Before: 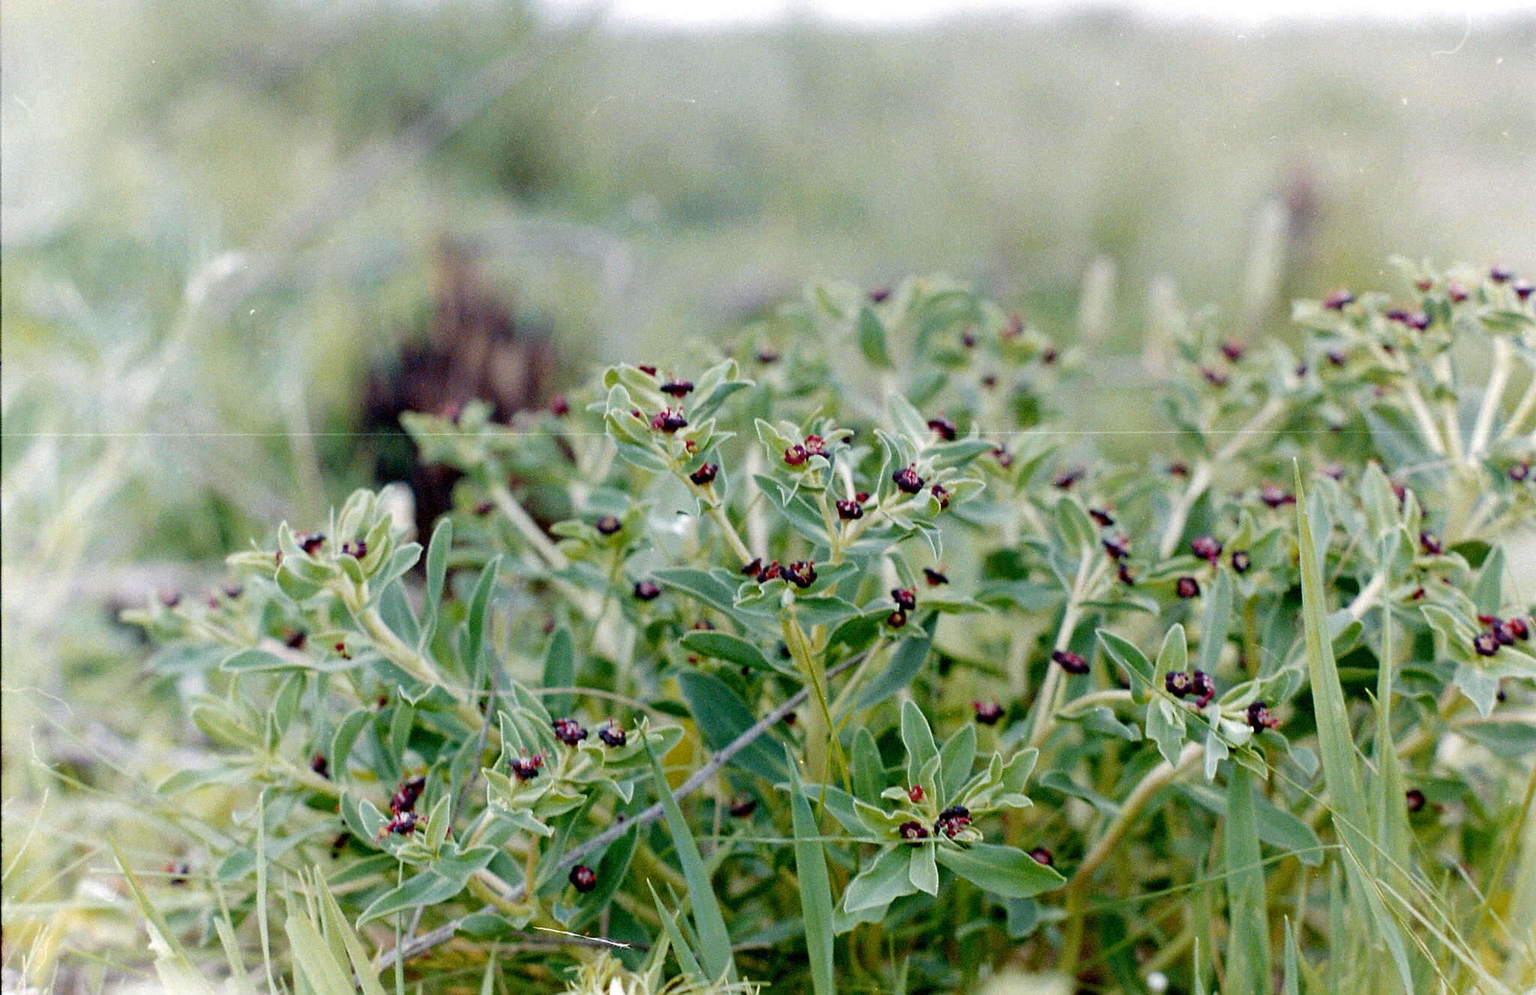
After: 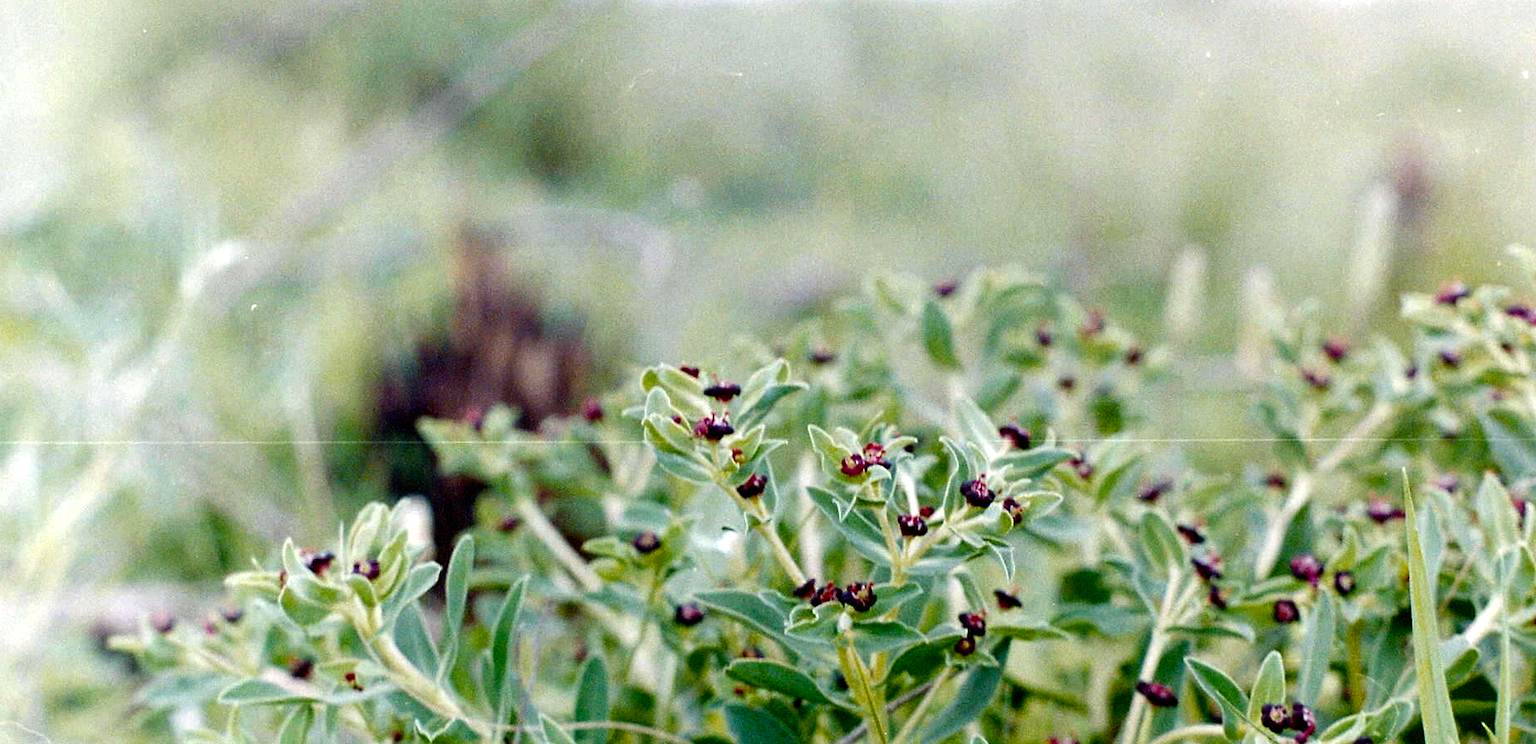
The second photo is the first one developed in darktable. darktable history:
crop: left 1.509%, top 3.452%, right 7.696%, bottom 28.452%
color balance rgb: shadows lift › luminance -20%, power › hue 72.24°, highlights gain › luminance 15%, global offset › hue 171.6°, perceptual saturation grading › global saturation 14.09%, perceptual saturation grading › highlights -25%, perceptual saturation grading › shadows 25%, global vibrance 25%, contrast 10%
